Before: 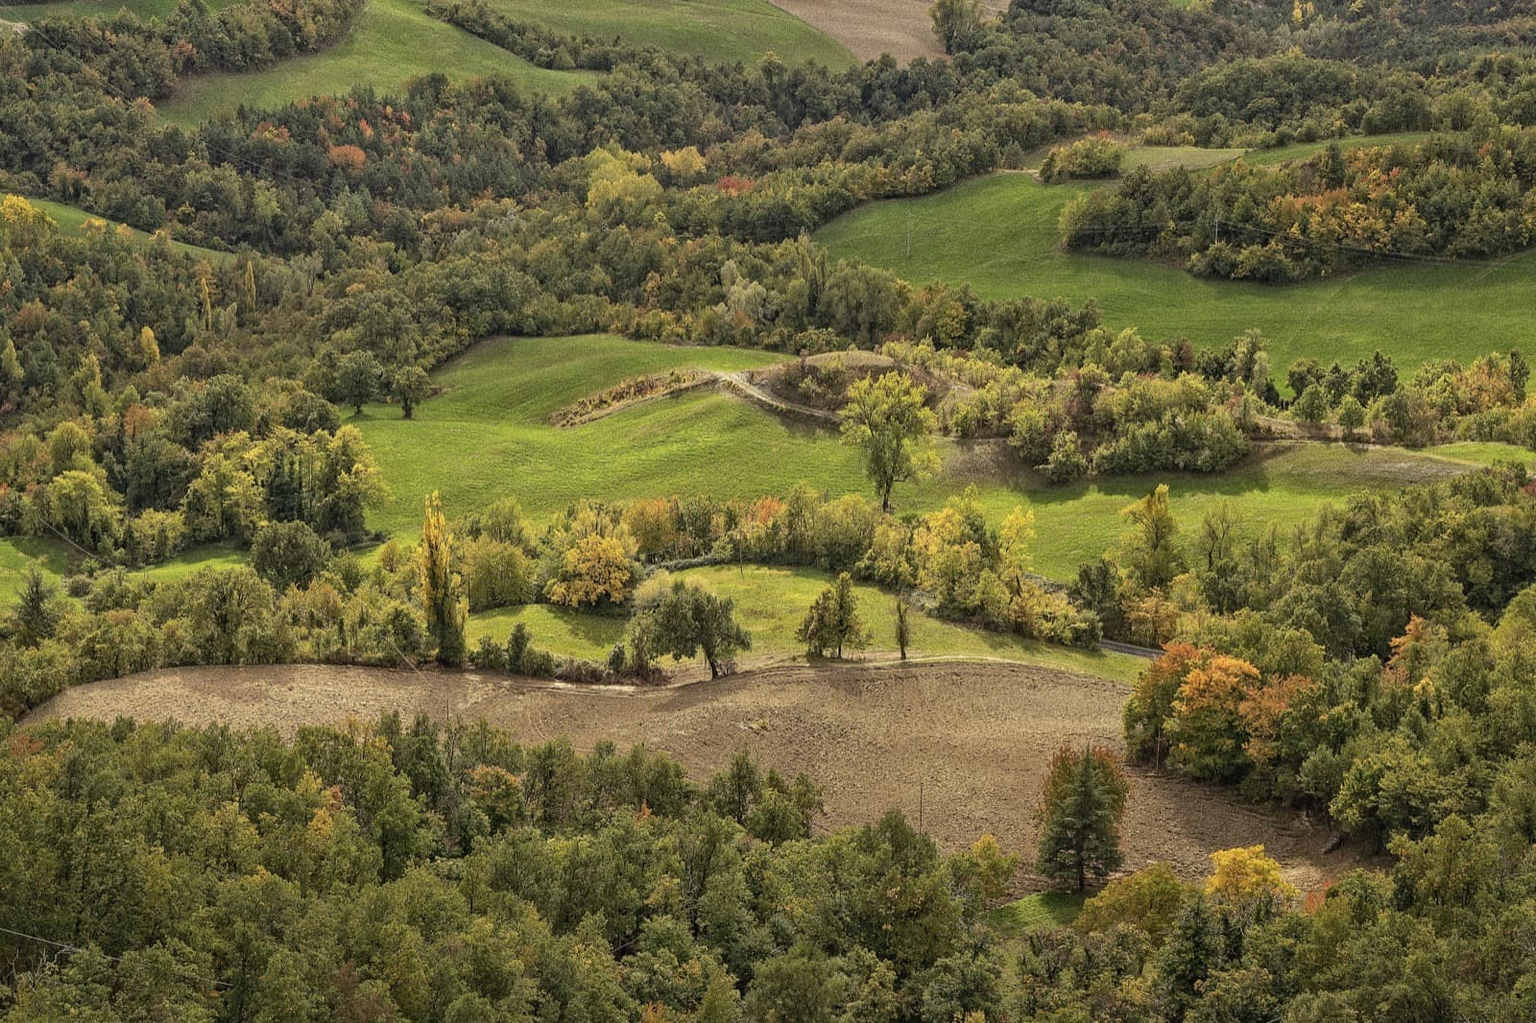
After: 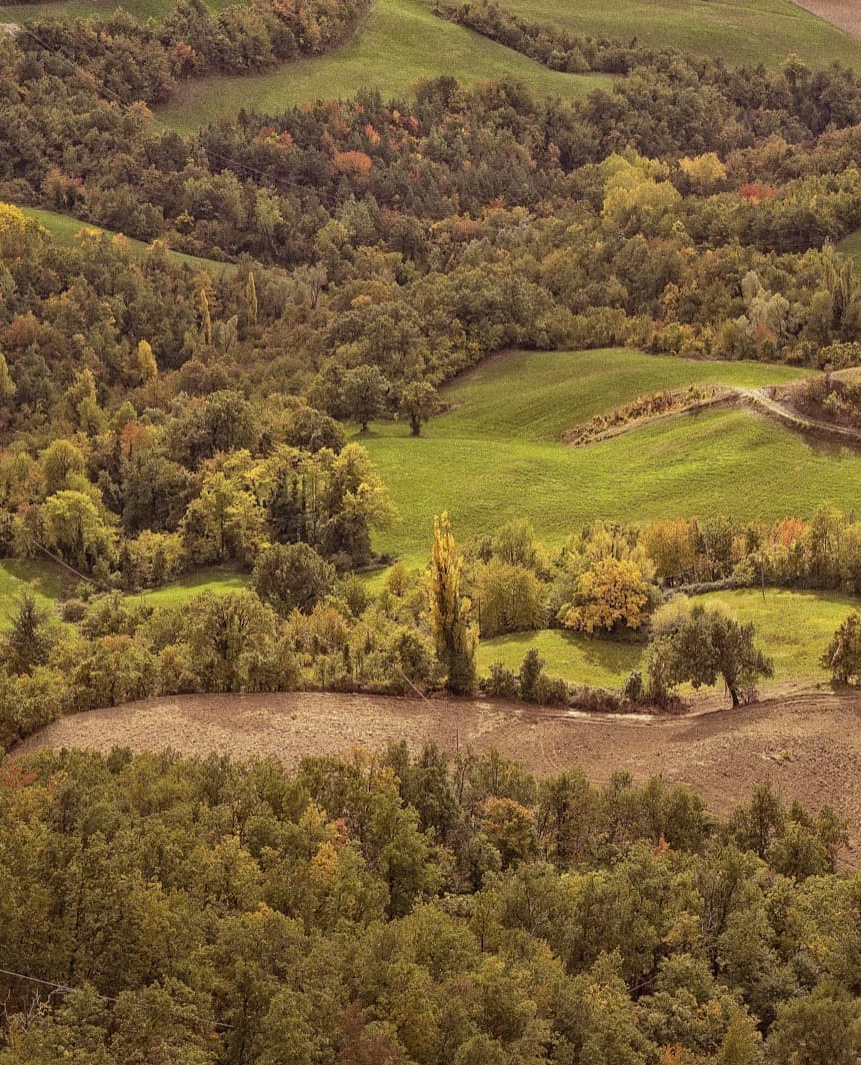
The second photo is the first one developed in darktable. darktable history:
crop: left 0.587%, right 45.588%, bottom 0.086%
rgb levels: mode RGB, independent channels, levels [[0, 0.474, 1], [0, 0.5, 1], [0, 0.5, 1]]
contrast brightness saturation: contrast -0.02, brightness -0.01, saturation 0.03
